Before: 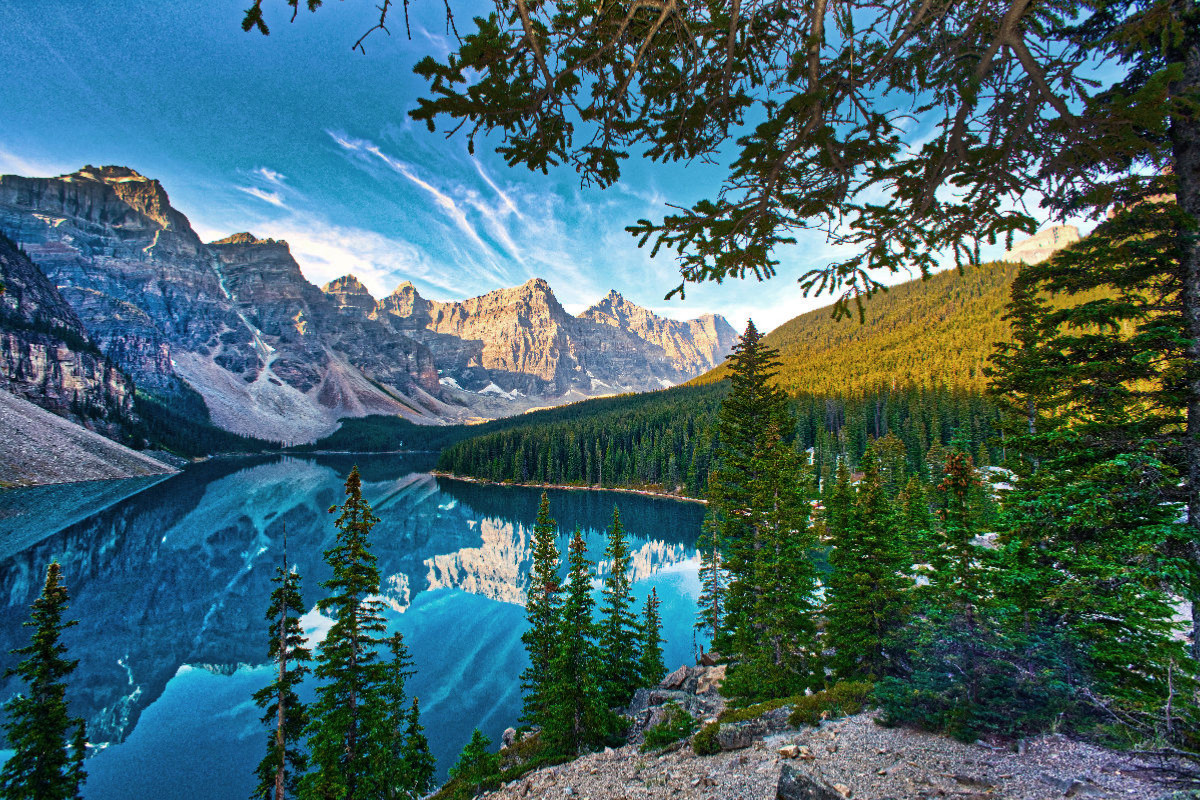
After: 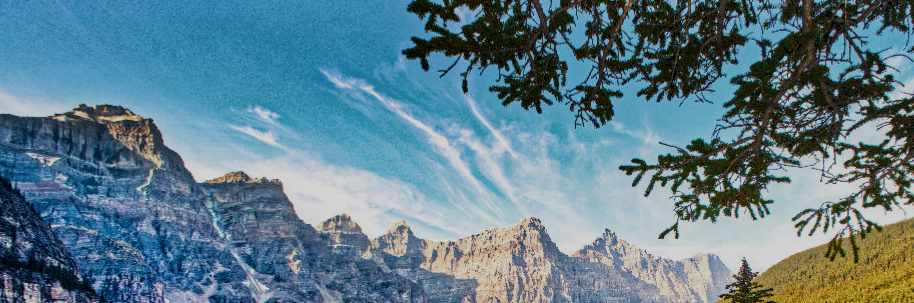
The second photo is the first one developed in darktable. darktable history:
filmic rgb: black relative exposure -7.65 EV, white relative exposure 4.56 EV, threshold 3.01 EV, hardness 3.61, preserve chrominance no, color science v5 (2021), contrast in shadows safe, contrast in highlights safe, enable highlight reconstruction true
crop: left 0.514%, top 7.649%, right 23.237%, bottom 54.448%
local contrast: on, module defaults
color zones: curves: ch0 [(0, 0.613) (0.01, 0.613) (0.245, 0.448) (0.498, 0.529) (0.642, 0.665) (0.879, 0.777) (0.99, 0.613)]; ch1 [(0, 0.272) (0.219, 0.127) (0.724, 0.346)], mix -91.18%
